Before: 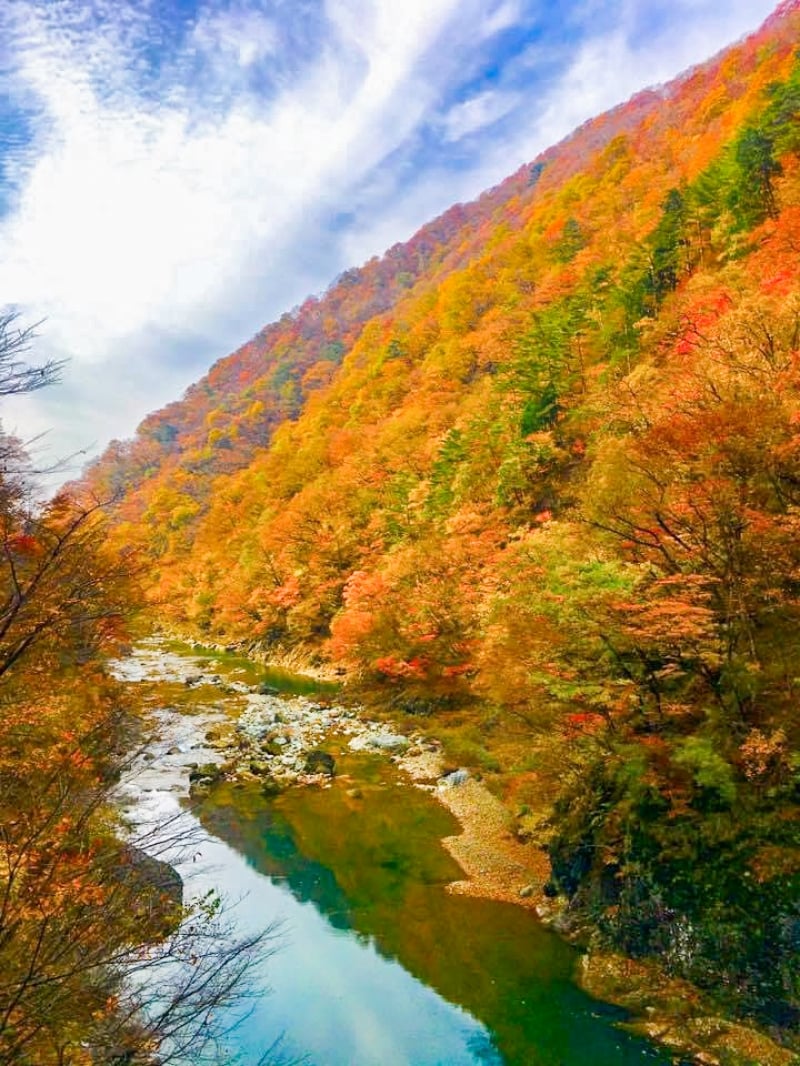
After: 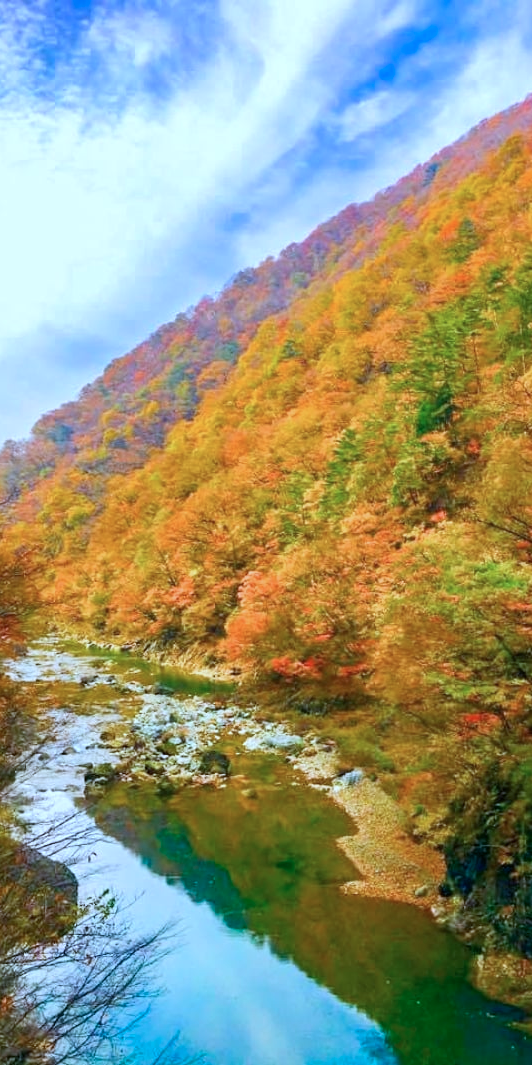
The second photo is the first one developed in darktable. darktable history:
color calibration: gray › normalize channels true, illuminant custom, x 0.389, y 0.387, temperature 3807.82 K, gamut compression 0.018
crop and rotate: left 13.364%, right 20.035%
